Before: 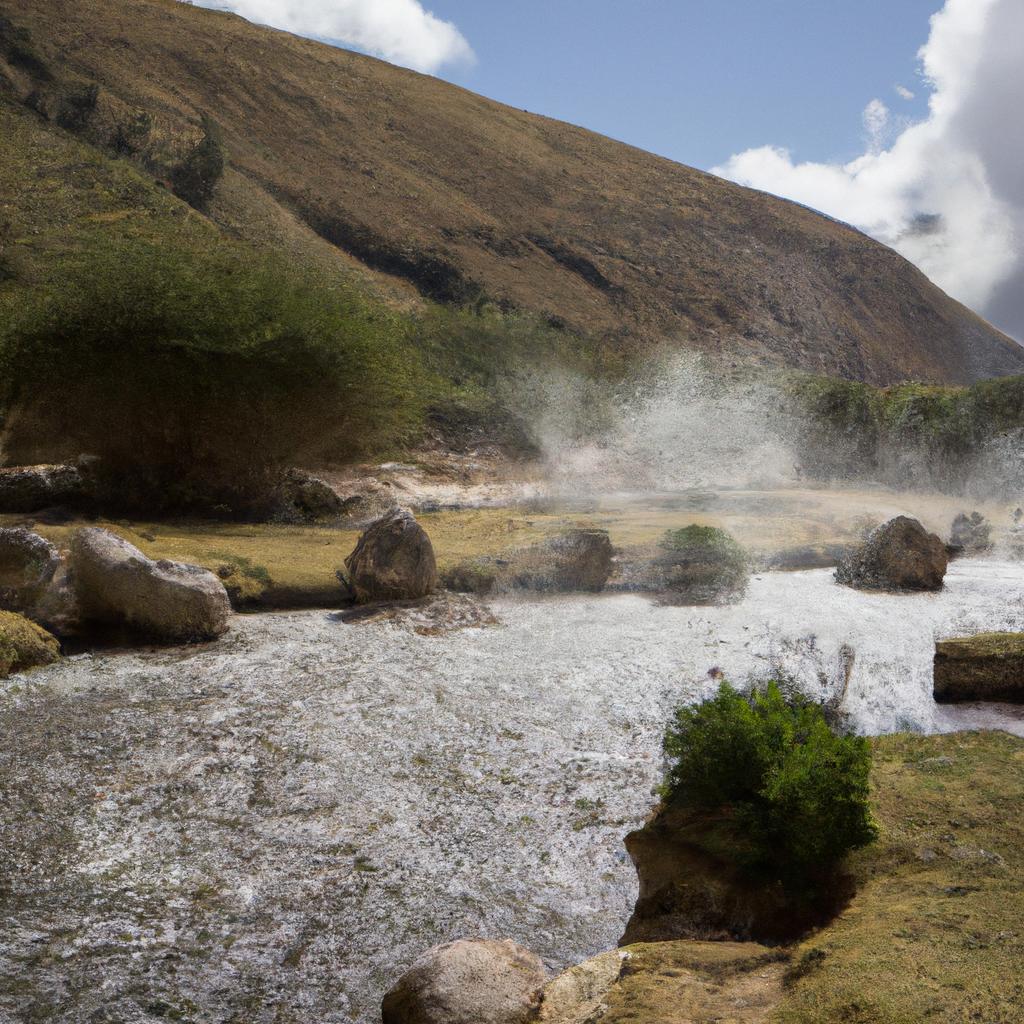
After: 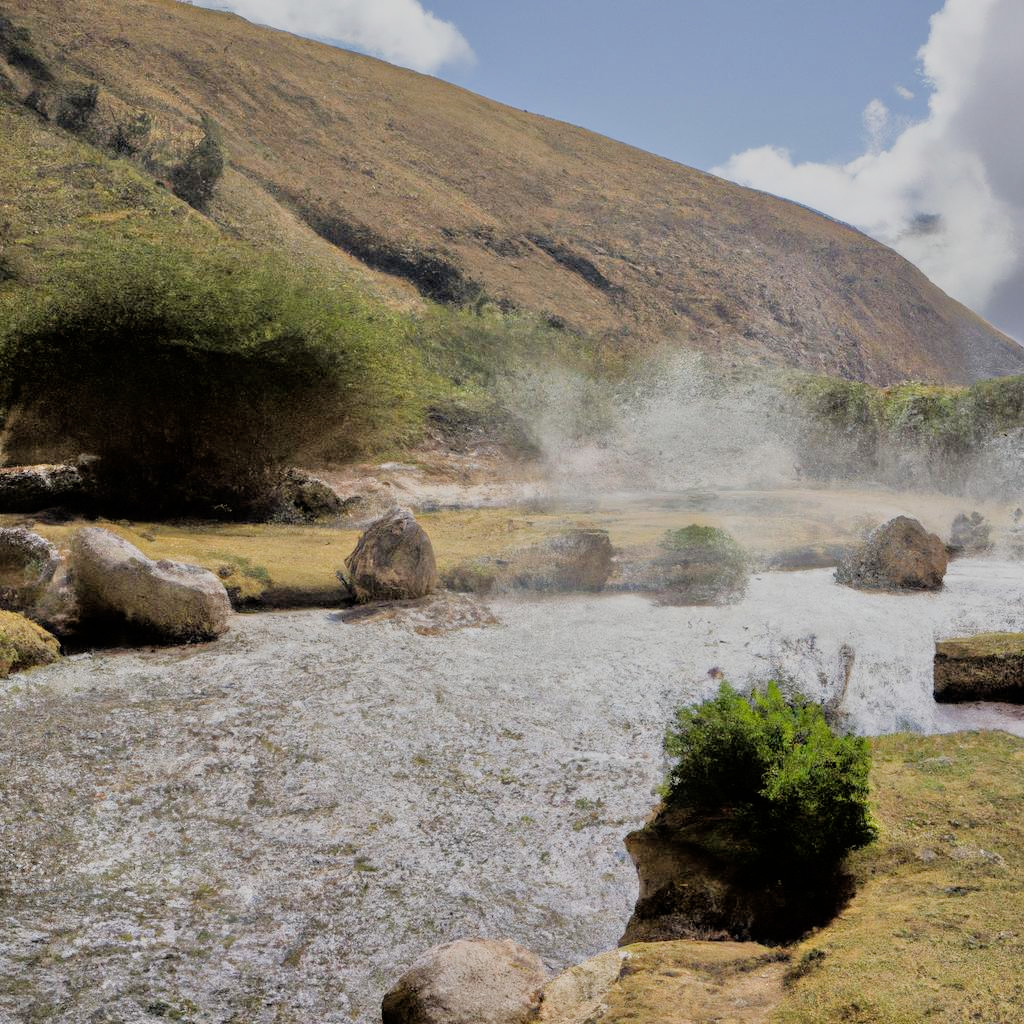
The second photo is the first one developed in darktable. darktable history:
tone equalizer: -7 EV 0.15 EV, -6 EV 0.6 EV, -5 EV 1.15 EV, -4 EV 1.33 EV, -3 EV 1.15 EV, -2 EV 0.6 EV, -1 EV 0.15 EV, mask exposure compensation -0.5 EV
filmic rgb: black relative exposure -7.65 EV, white relative exposure 4.56 EV, hardness 3.61
